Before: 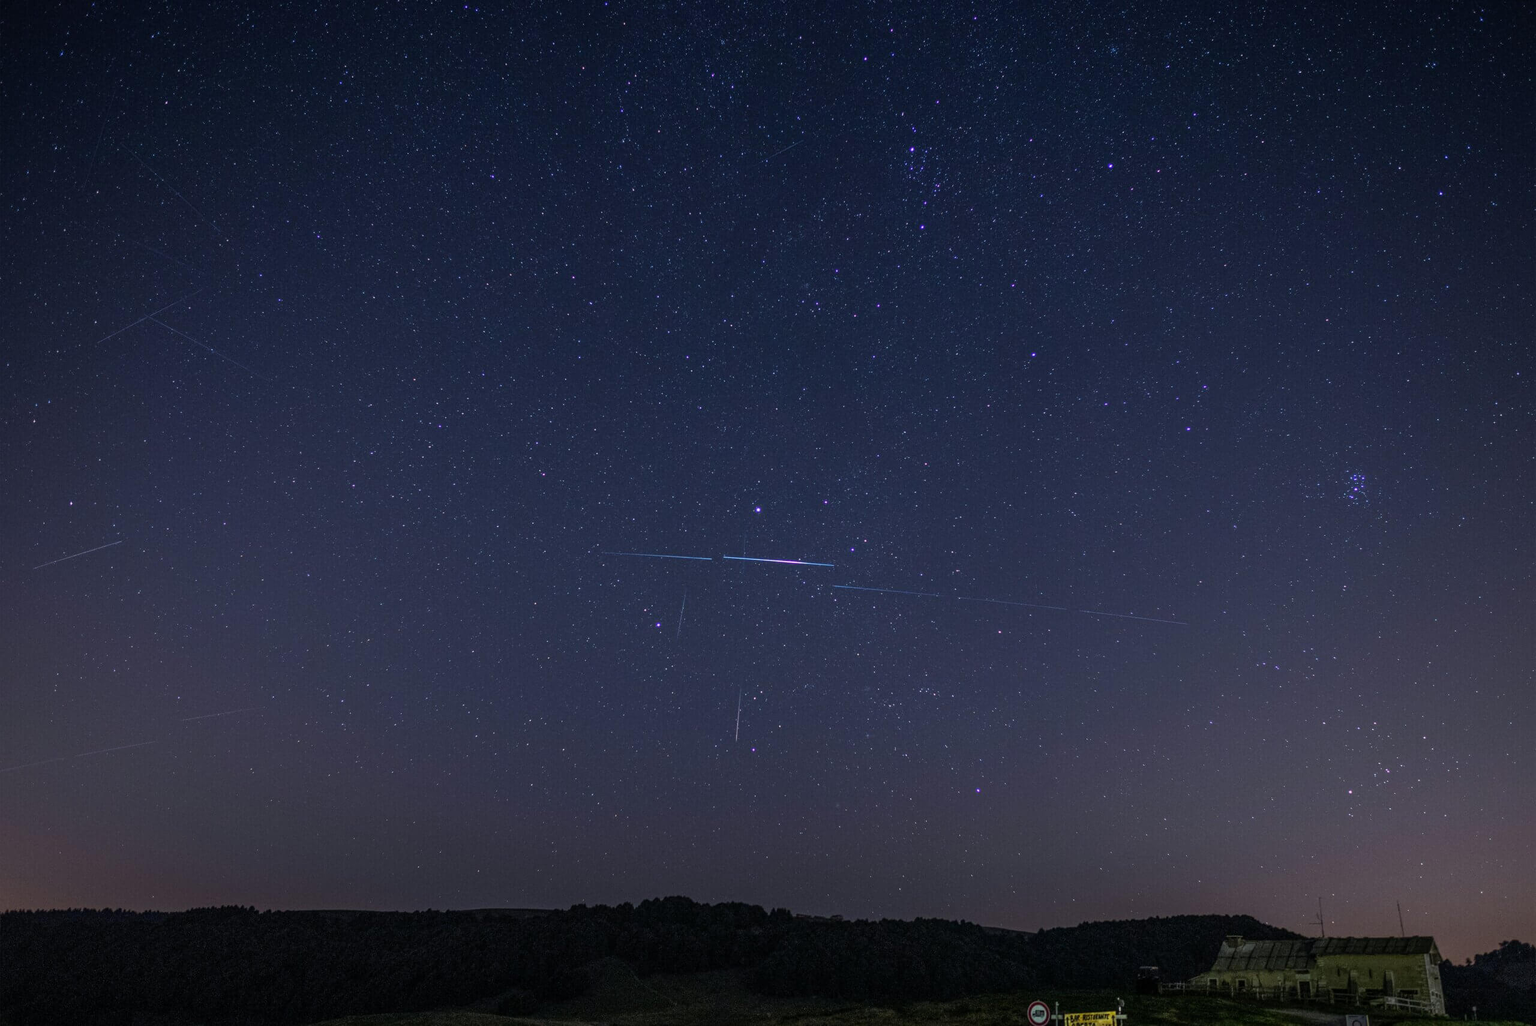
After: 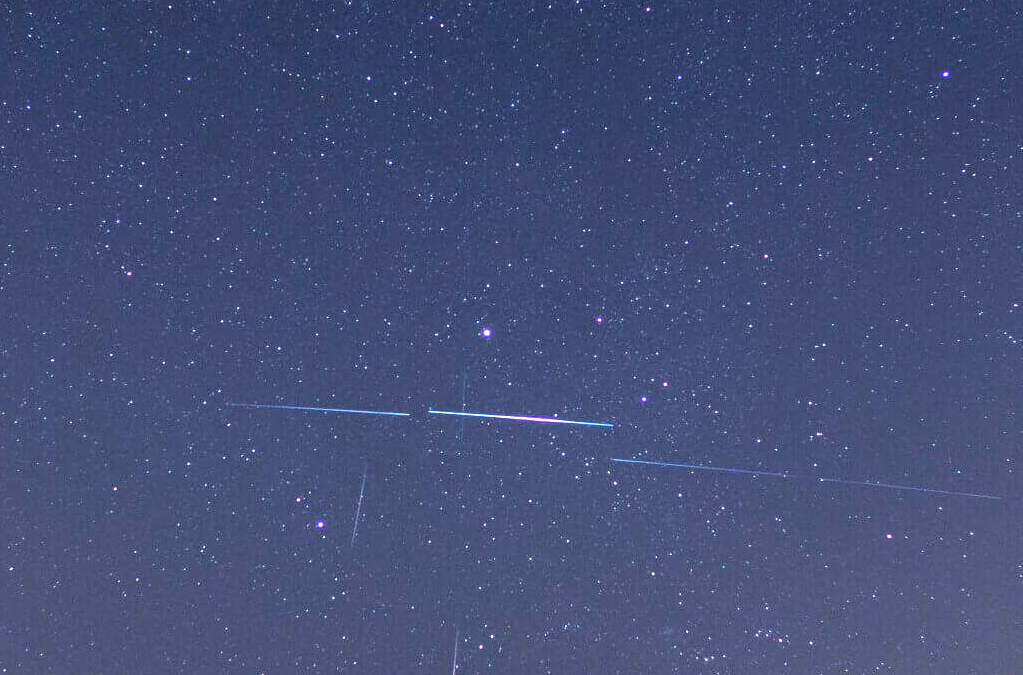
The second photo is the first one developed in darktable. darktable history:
crop: left 30.38%, top 30.236%, right 29.634%, bottom 30.258%
exposure: black level correction 0, exposure 1.409 EV, compensate highlight preservation false
